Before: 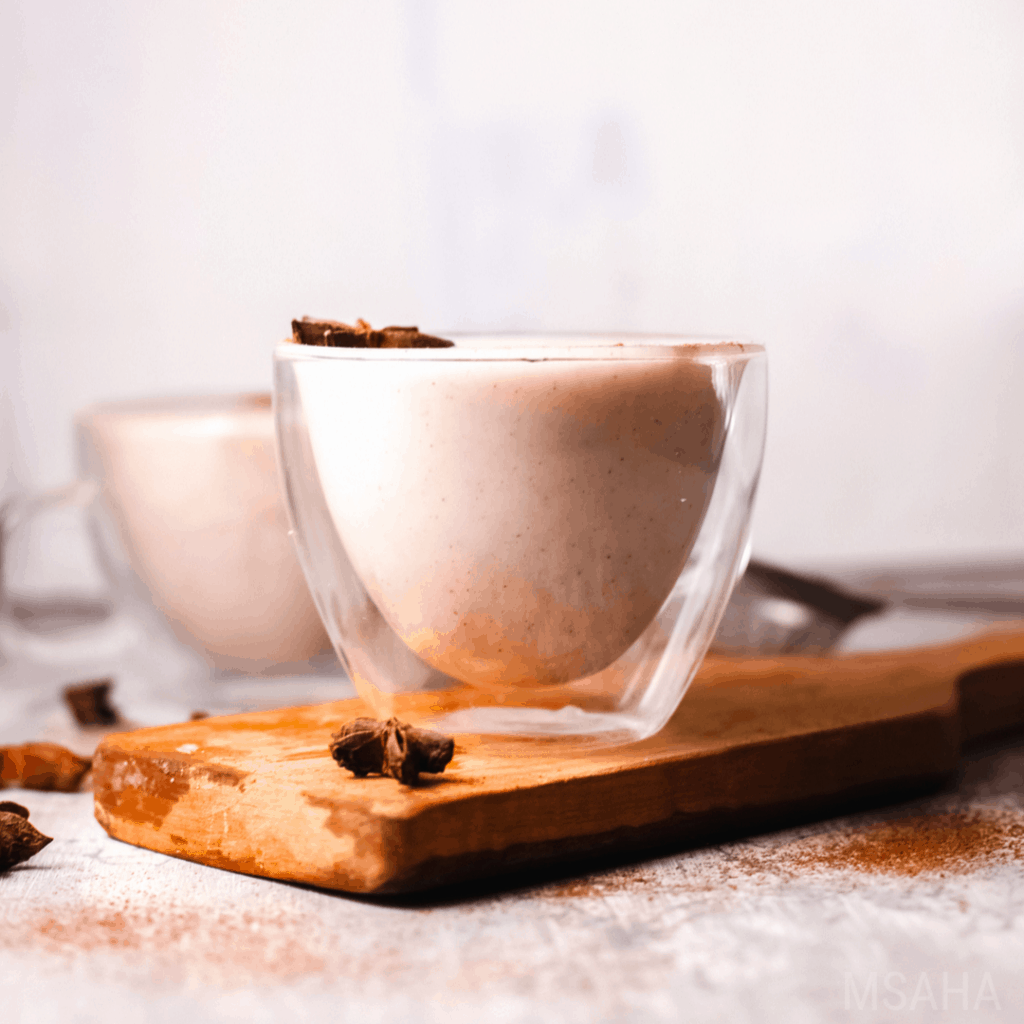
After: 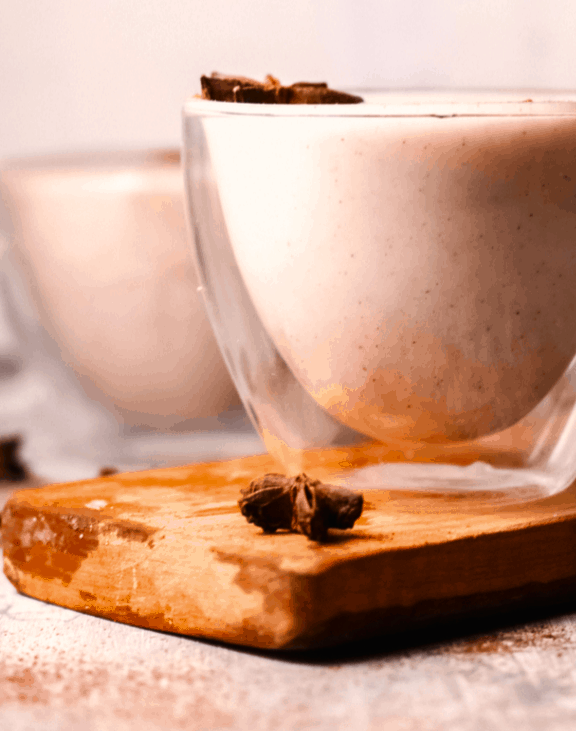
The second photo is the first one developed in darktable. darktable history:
color correction: highlights a* 3.84, highlights b* 5.07
contrast brightness saturation: brightness -0.09
crop: left 8.966%, top 23.852%, right 34.699%, bottom 4.703%
